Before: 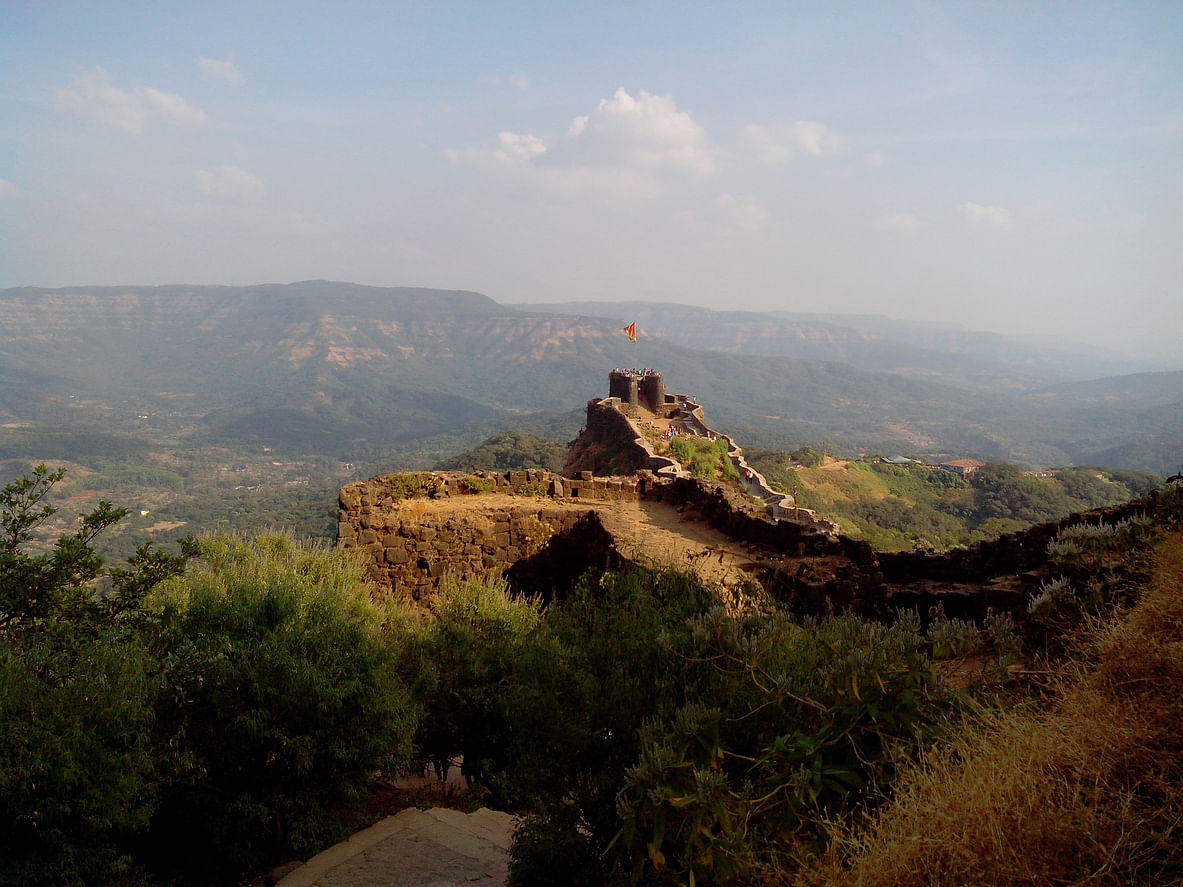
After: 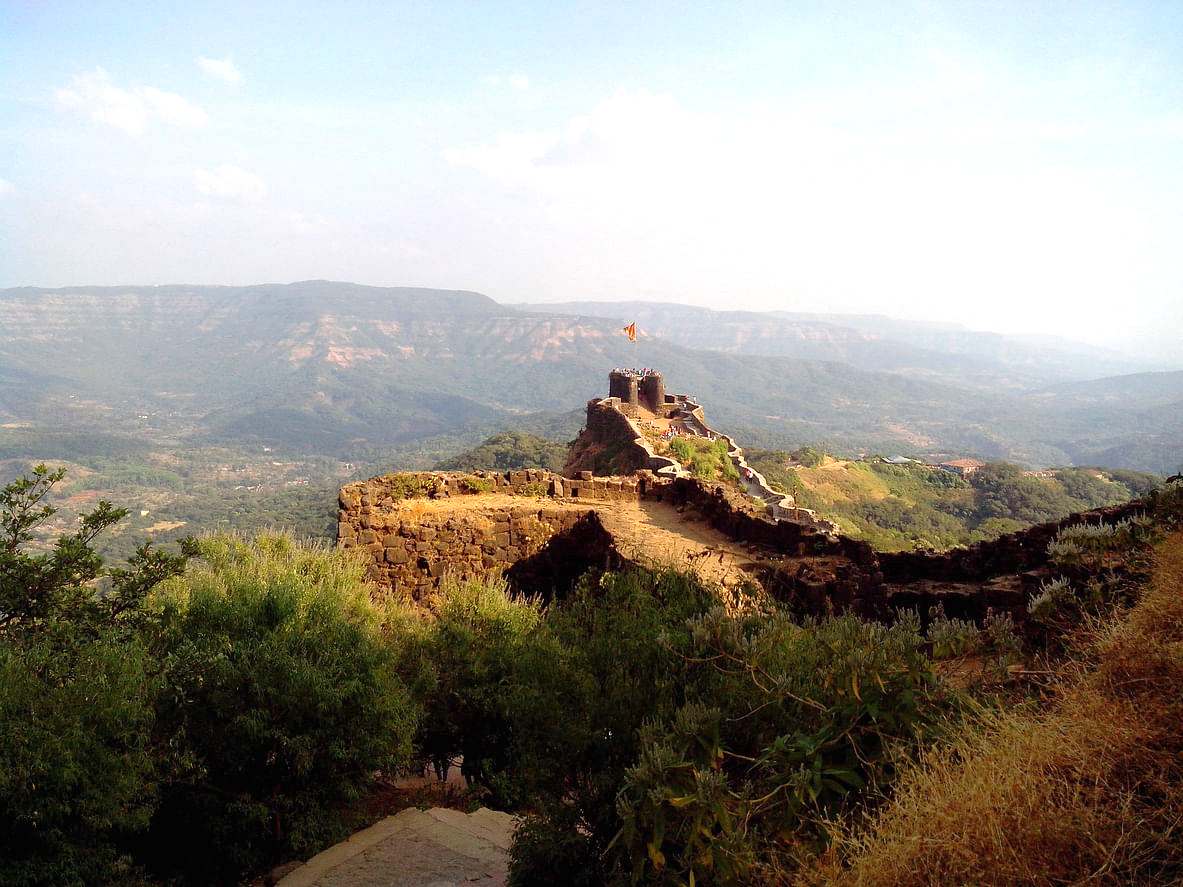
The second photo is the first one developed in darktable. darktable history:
tone equalizer: edges refinement/feathering 500, mask exposure compensation -1.57 EV, preserve details no
exposure: black level correction 0, exposure 0.892 EV, compensate highlight preservation false
